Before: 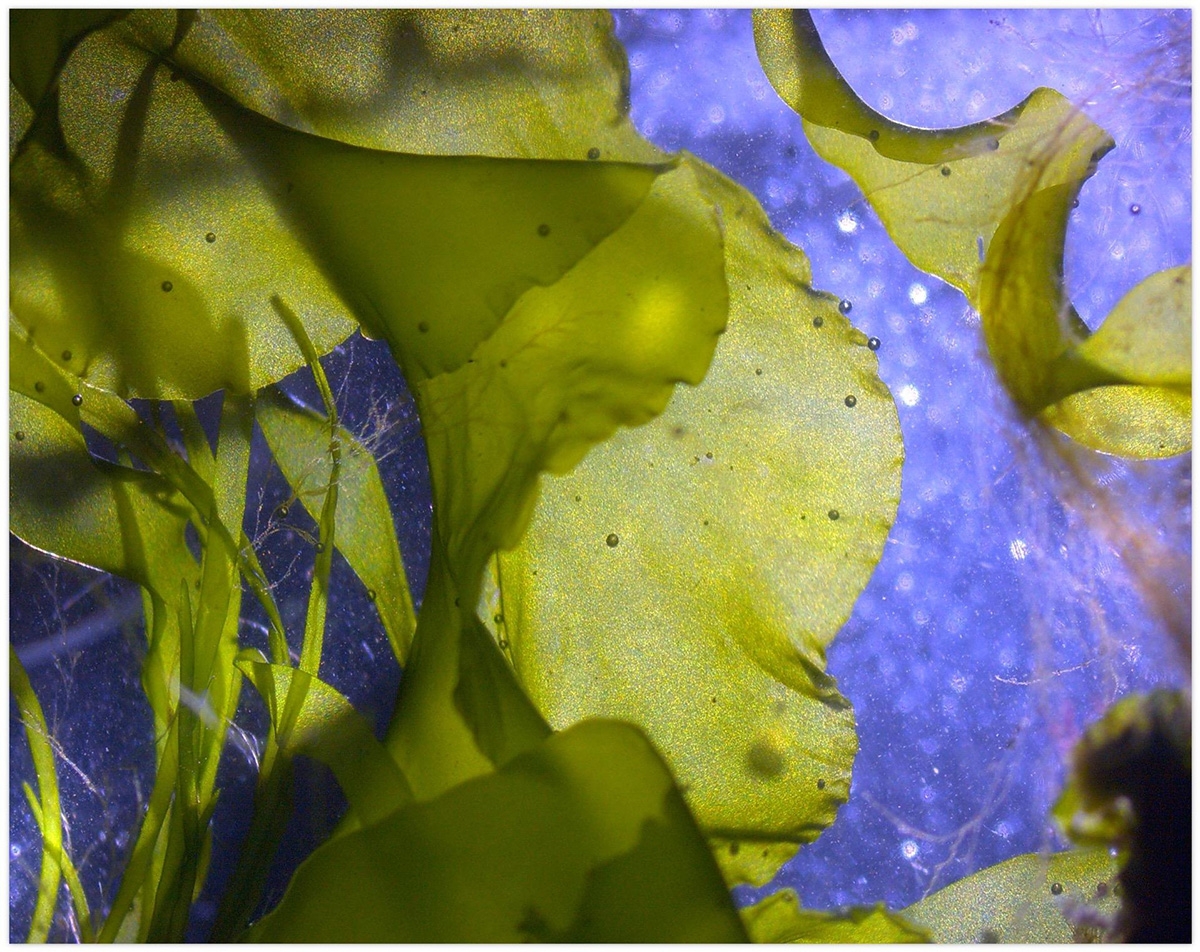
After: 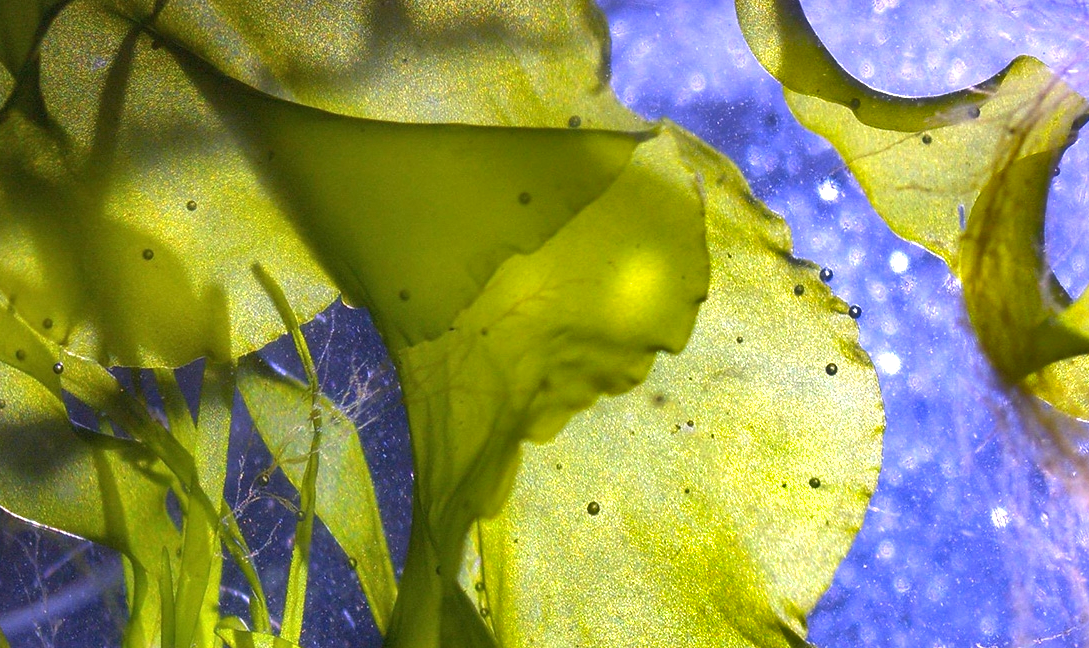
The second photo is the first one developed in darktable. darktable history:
crop: left 1.589%, top 3.384%, right 7.643%, bottom 28.458%
shadows and highlights: shadows 39.58, highlights -53.45, low approximation 0.01, soften with gaussian
exposure: exposure 0.672 EV, compensate exposure bias true, compensate highlight preservation false
